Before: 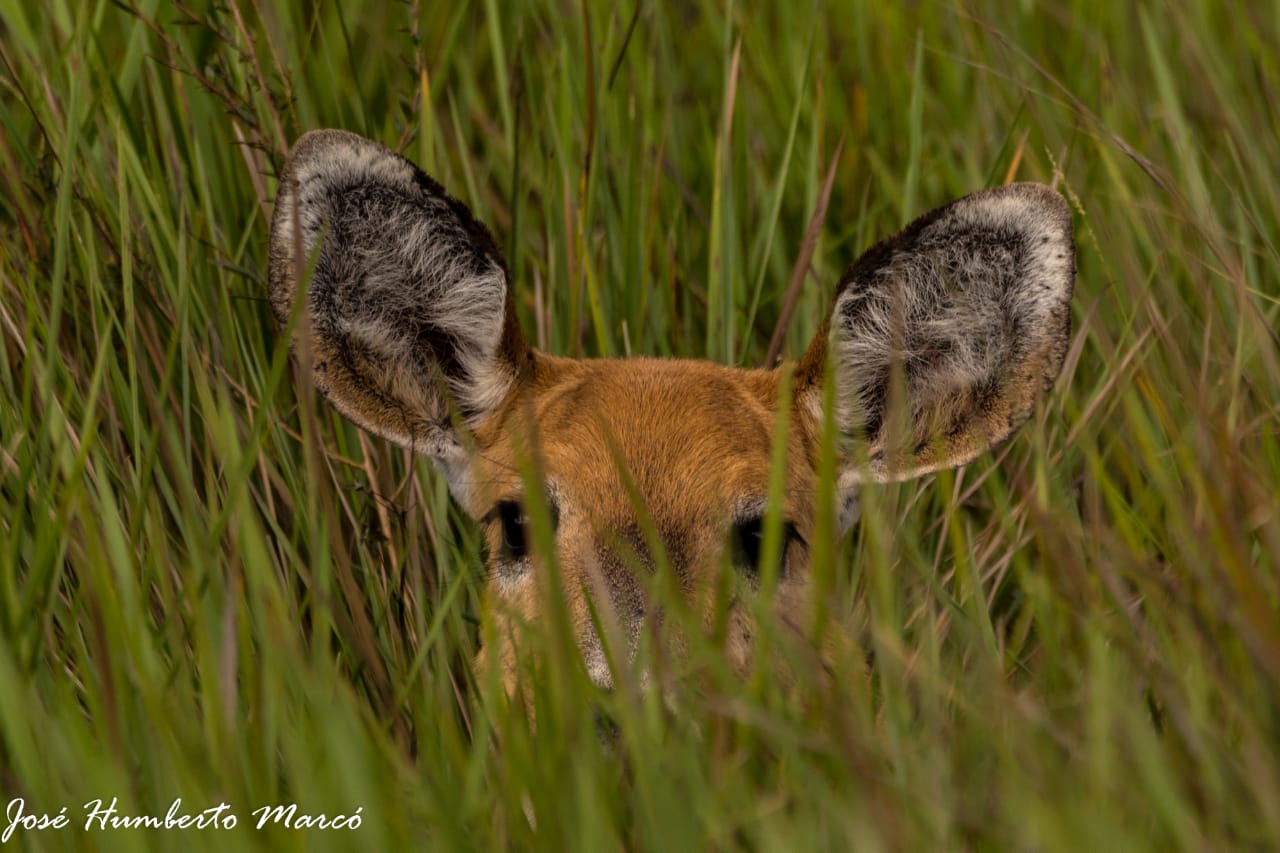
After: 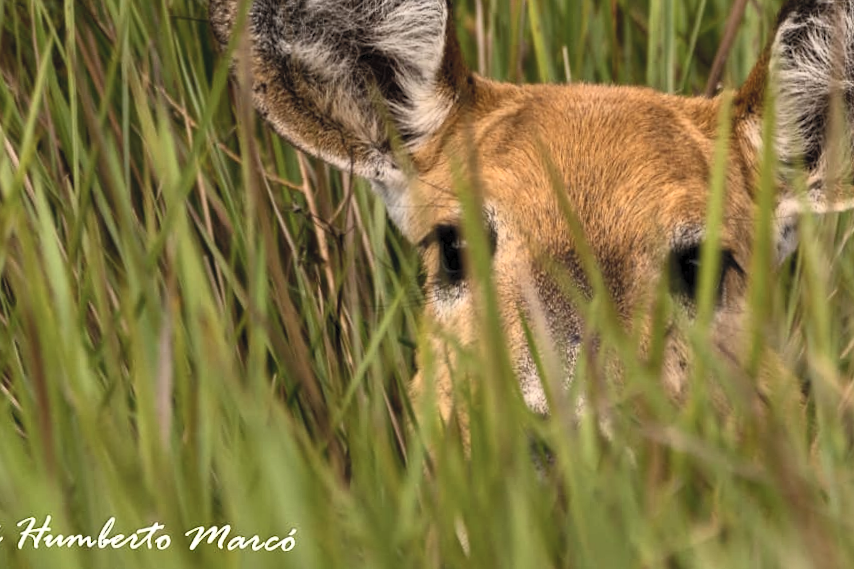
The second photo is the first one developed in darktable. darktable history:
contrast brightness saturation: contrast 0.39, brightness 0.53
crop and rotate: angle -0.82°, left 3.85%, top 31.828%, right 27.992%
white balance: red 1, blue 1
tone equalizer: on, module defaults
